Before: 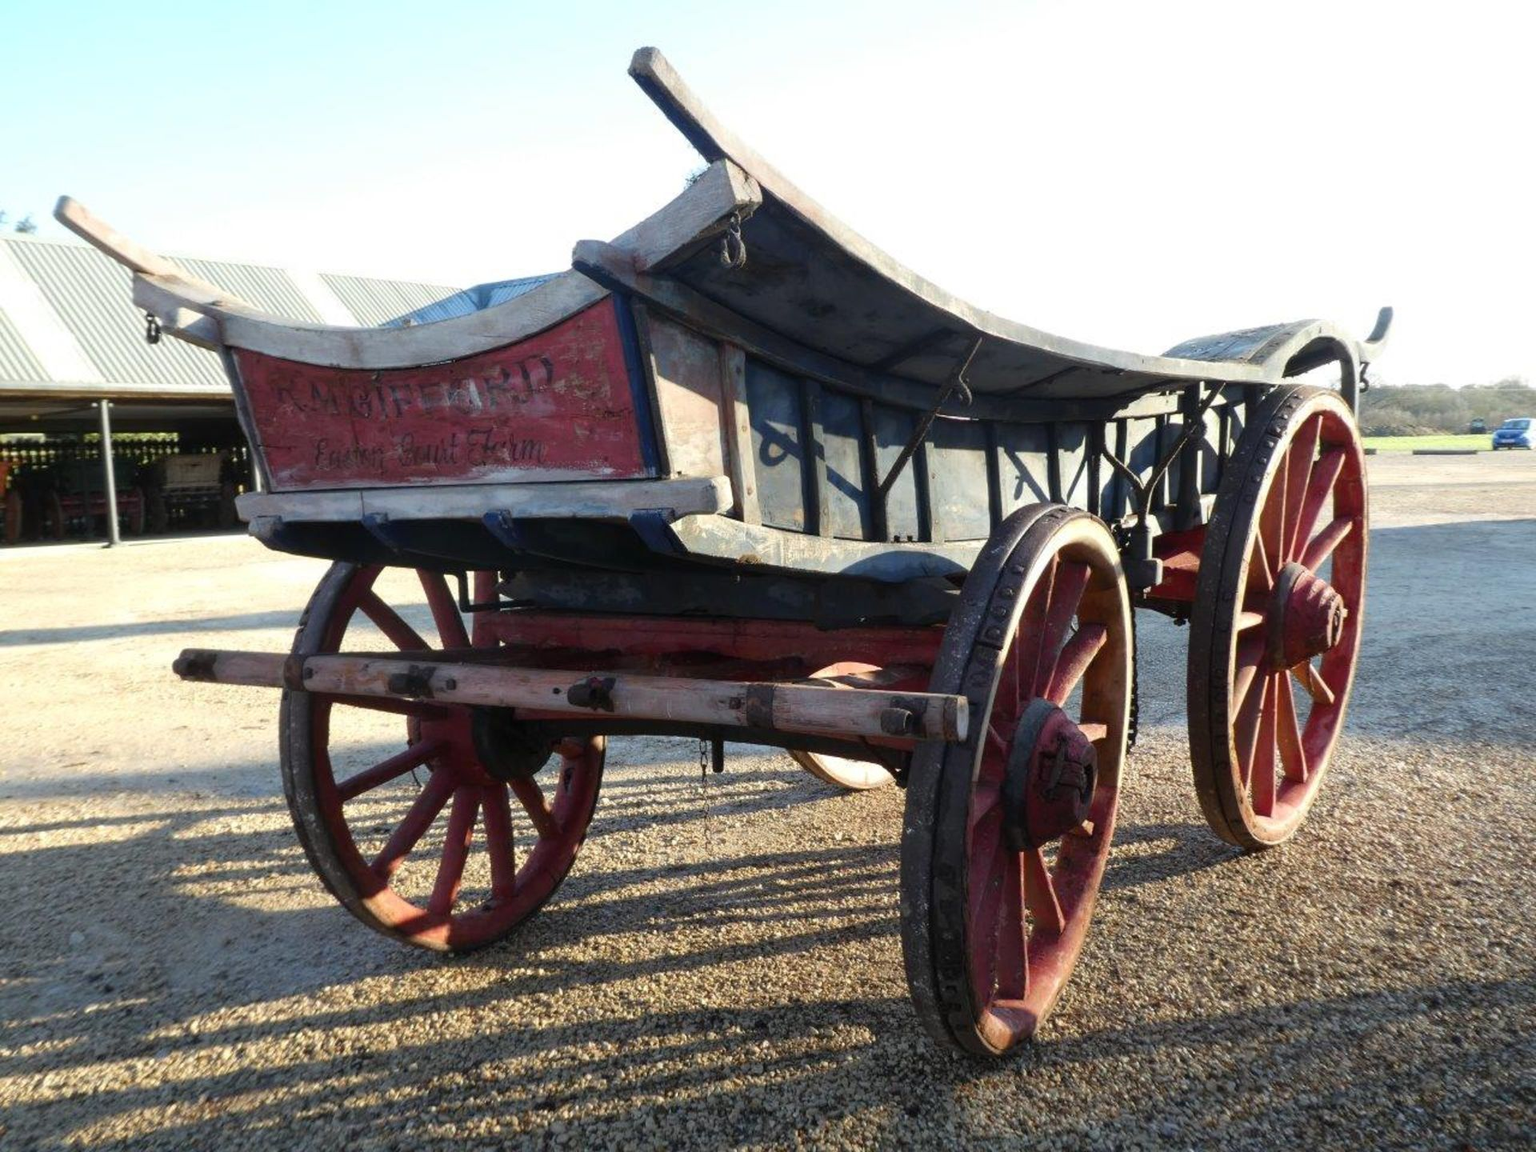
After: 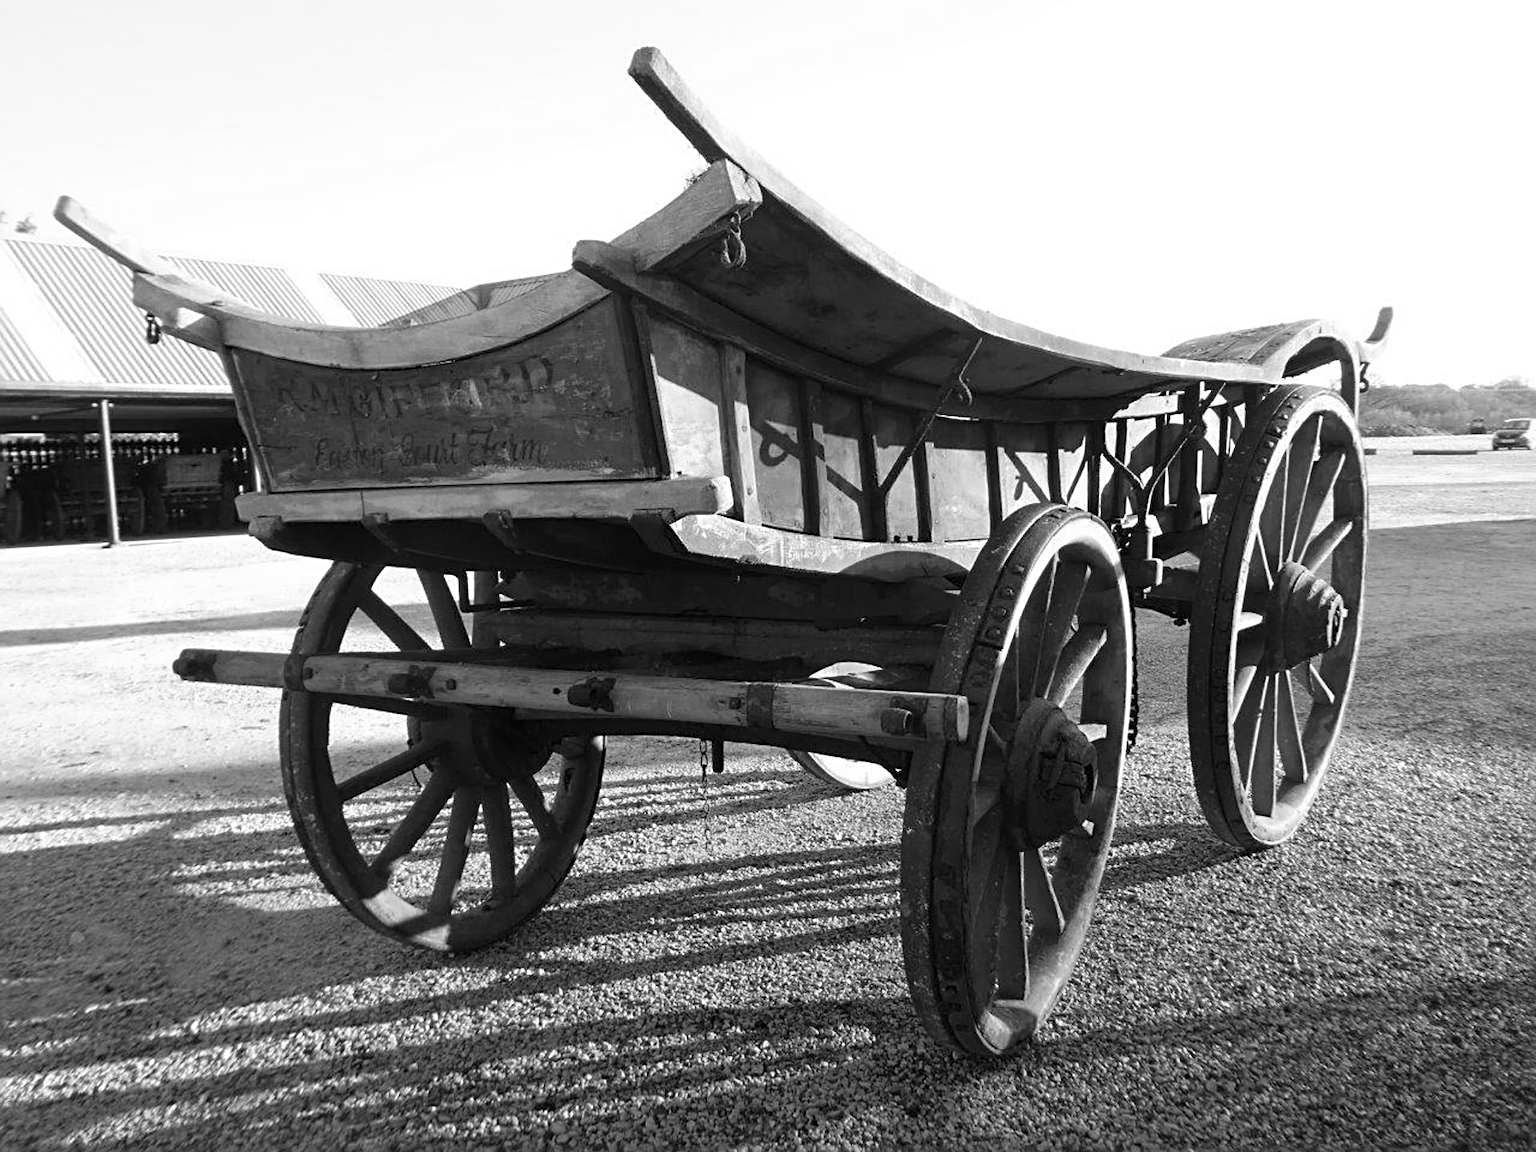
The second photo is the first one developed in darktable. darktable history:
sharpen: radius 3.119
monochrome: on, module defaults
